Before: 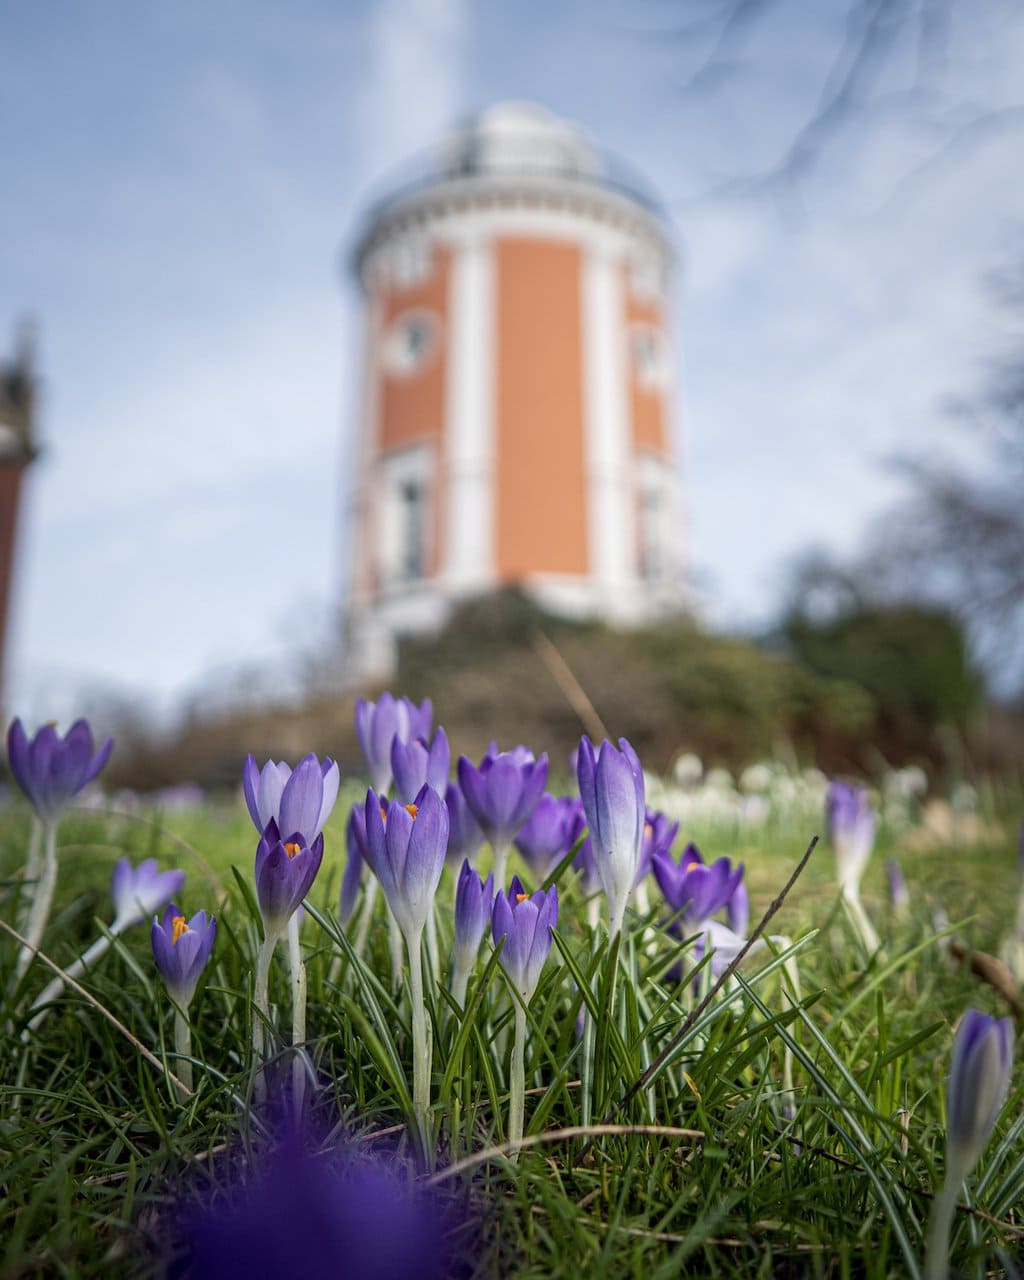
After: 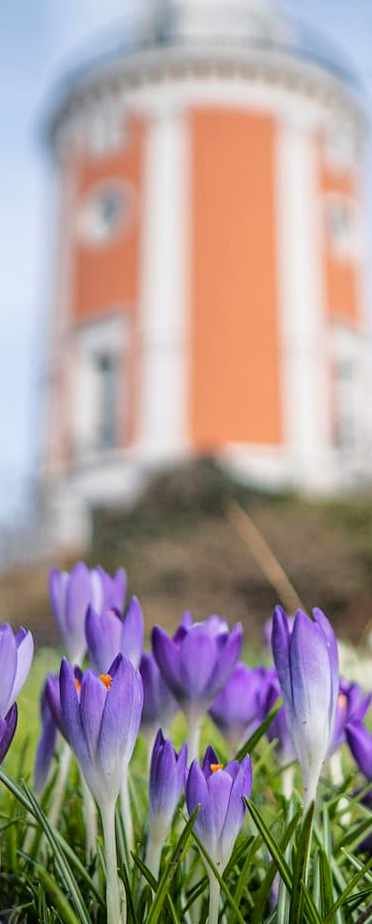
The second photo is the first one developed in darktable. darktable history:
crop and rotate: left 29.898%, top 10.203%, right 33.725%, bottom 17.6%
tone curve: curves: ch0 [(0.003, 0.015) (0.104, 0.07) (0.236, 0.218) (0.401, 0.443) (0.495, 0.55) (0.65, 0.68) (0.832, 0.858) (1, 0.977)]; ch1 [(0, 0) (0.161, 0.092) (0.35, 0.33) (0.379, 0.401) (0.45, 0.466) (0.489, 0.499) (0.55, 0.56) (0.621, 0.615) (0.718, 0.734) (1, 1)]; ch2 [(0, 0) (0.369, 0.427) (0.44, 0.434) (0.502, 0.501) (0.557, 0.55) (0.586, 0.59) (1, 1)], color space Lab, linked channels, preserve colors none
